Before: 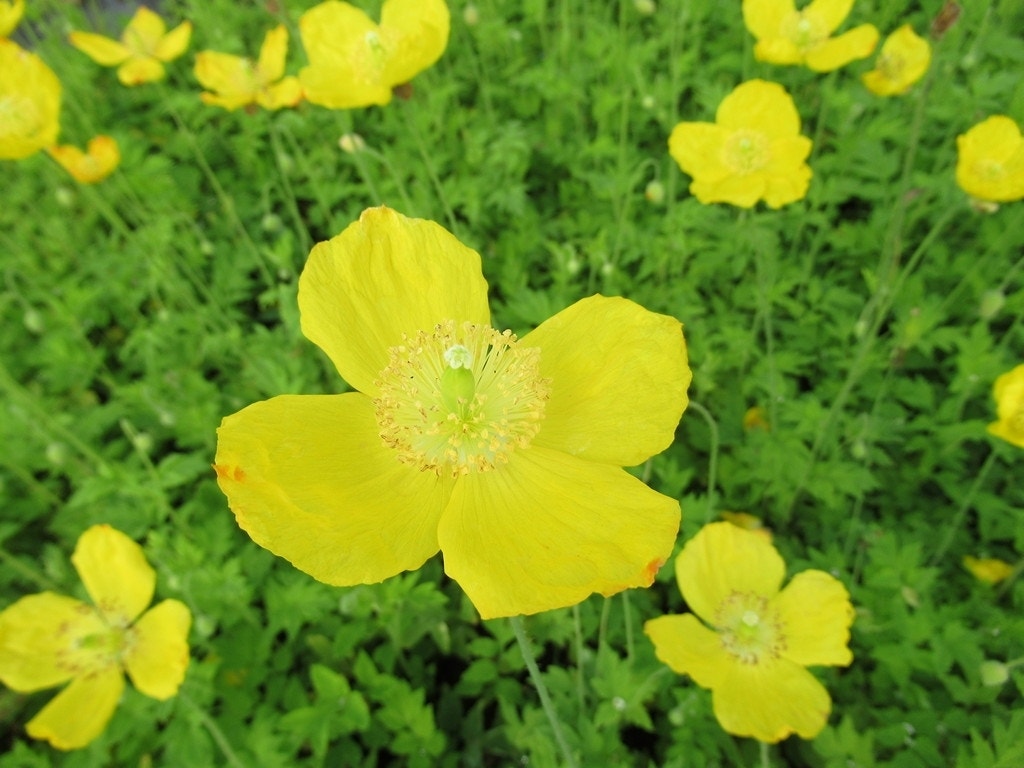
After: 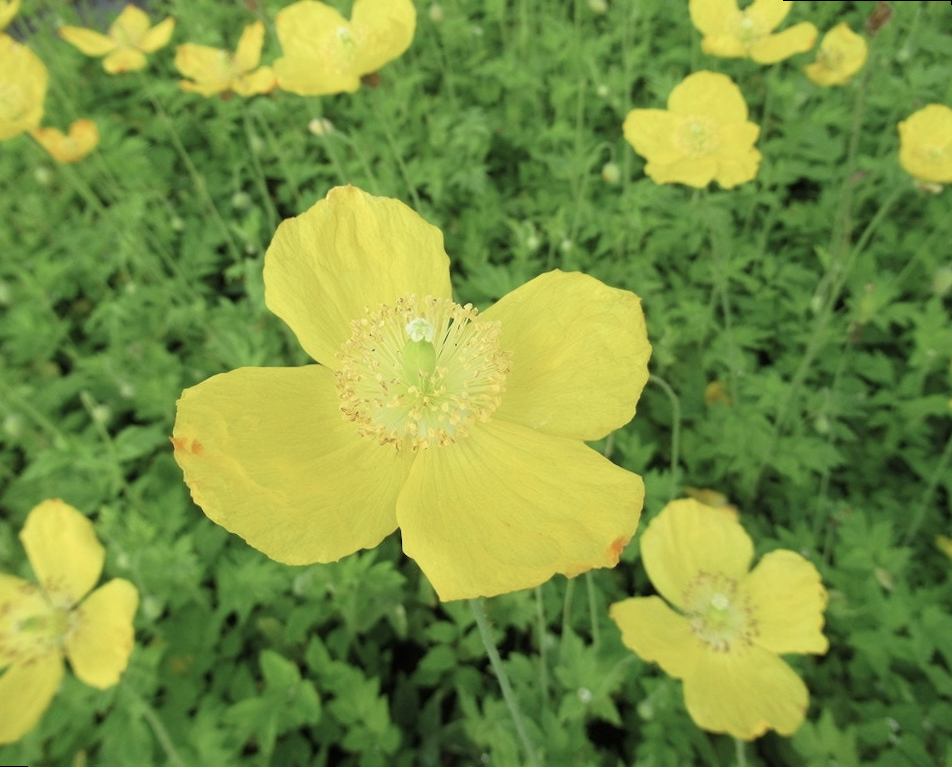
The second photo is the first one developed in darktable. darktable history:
rotate and perspective: rotation 0.215°, lens shift (vertical) -0.139, crop left 0.069, crop right 0.939, crop top 0.002, crop bottom 0.996
color zones: curves: ch0 [(0, 0.5) (0.143, 0.5) (0.286, 0.5) (0.429, 0.504) (0.571, 0.5) (0.714, 0.509) (0.857, 0.5) (1, 0.5)]; ch1 [(0, 0.425) (0.143, 0.425) (0.286, 0.375) (0.429, 0.405) (0.571, 0.5) (0.714, 0.47) (0.857, 0.425) (1, 0.435)]; ch2 [(0, 0.5) (0.143, 0.5) (0.286, 0.5) (0.429, 0.517) (0.571, 0.5) (0.714, 0.51) (0.857, 0.5) (1, 0.5)]
